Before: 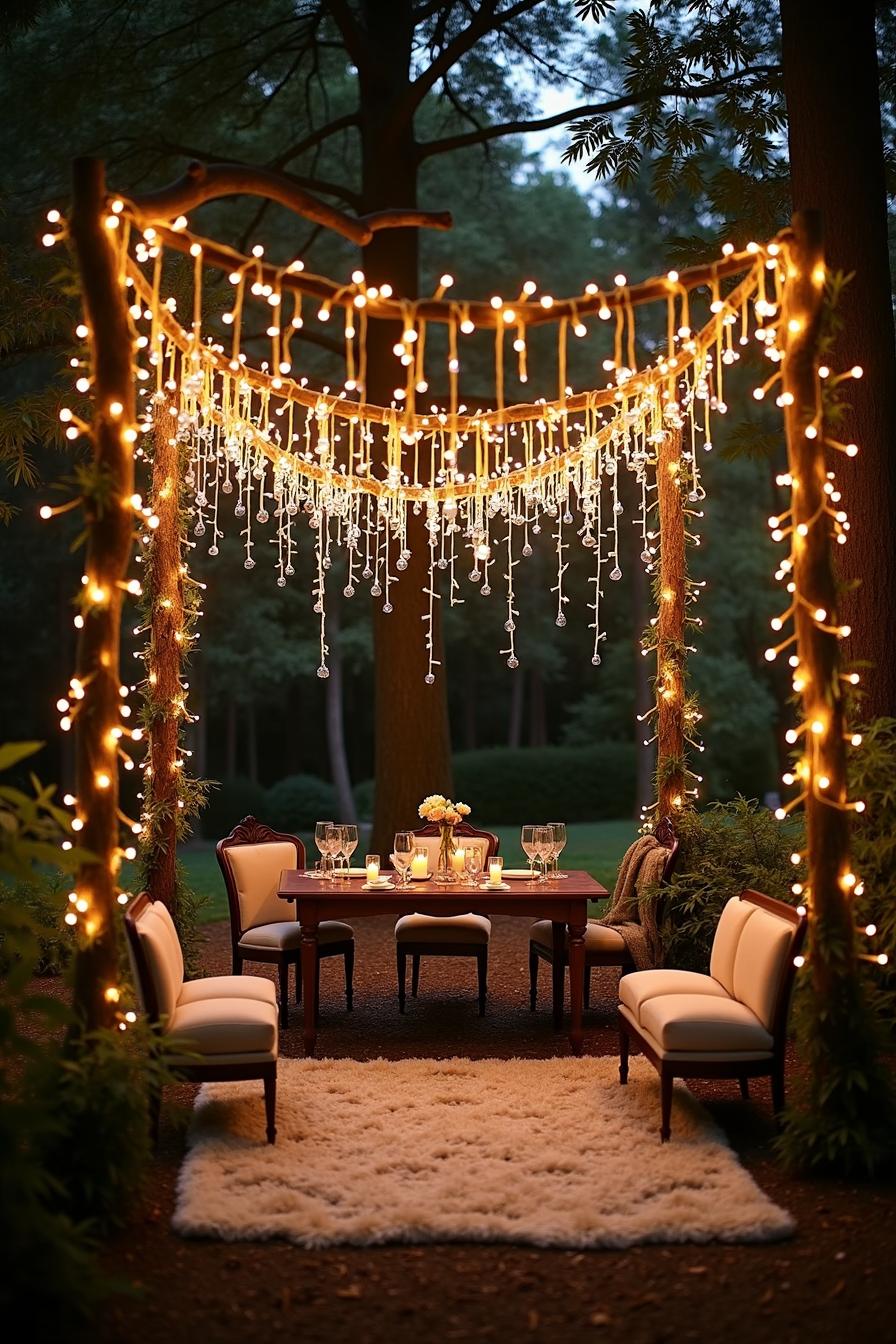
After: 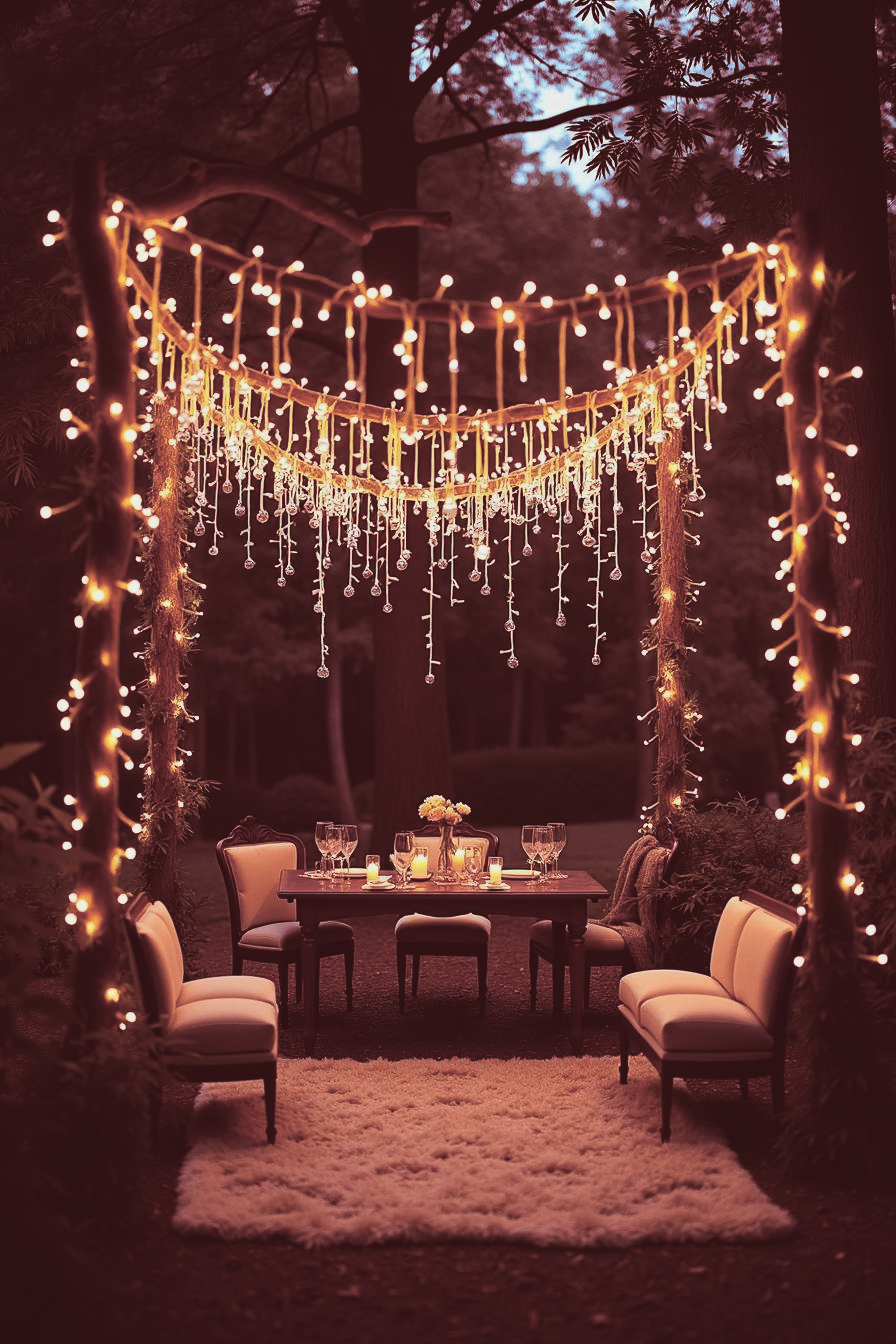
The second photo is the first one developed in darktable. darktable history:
split-toning: highlights › saturation 0, balance -61.83
white balance: emerald 1
exposure: black level correction -0.014, exposure -0.193 EV, compensate highlight preservation false
